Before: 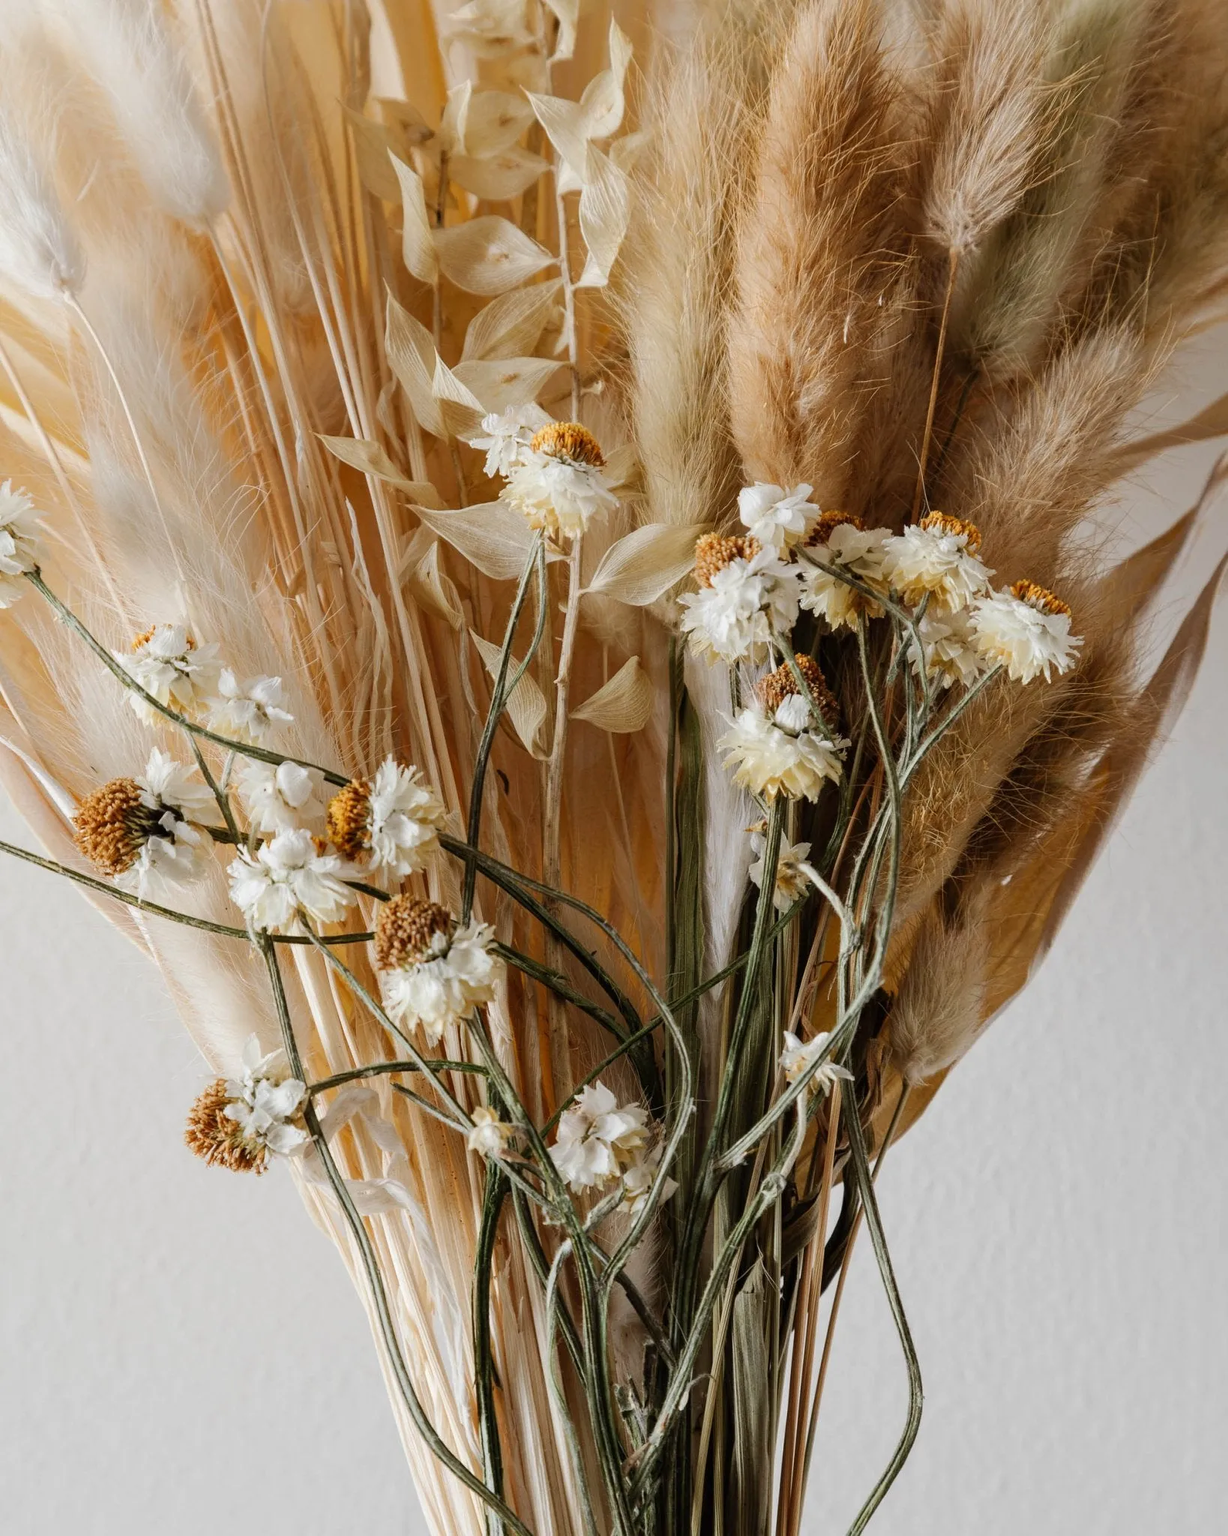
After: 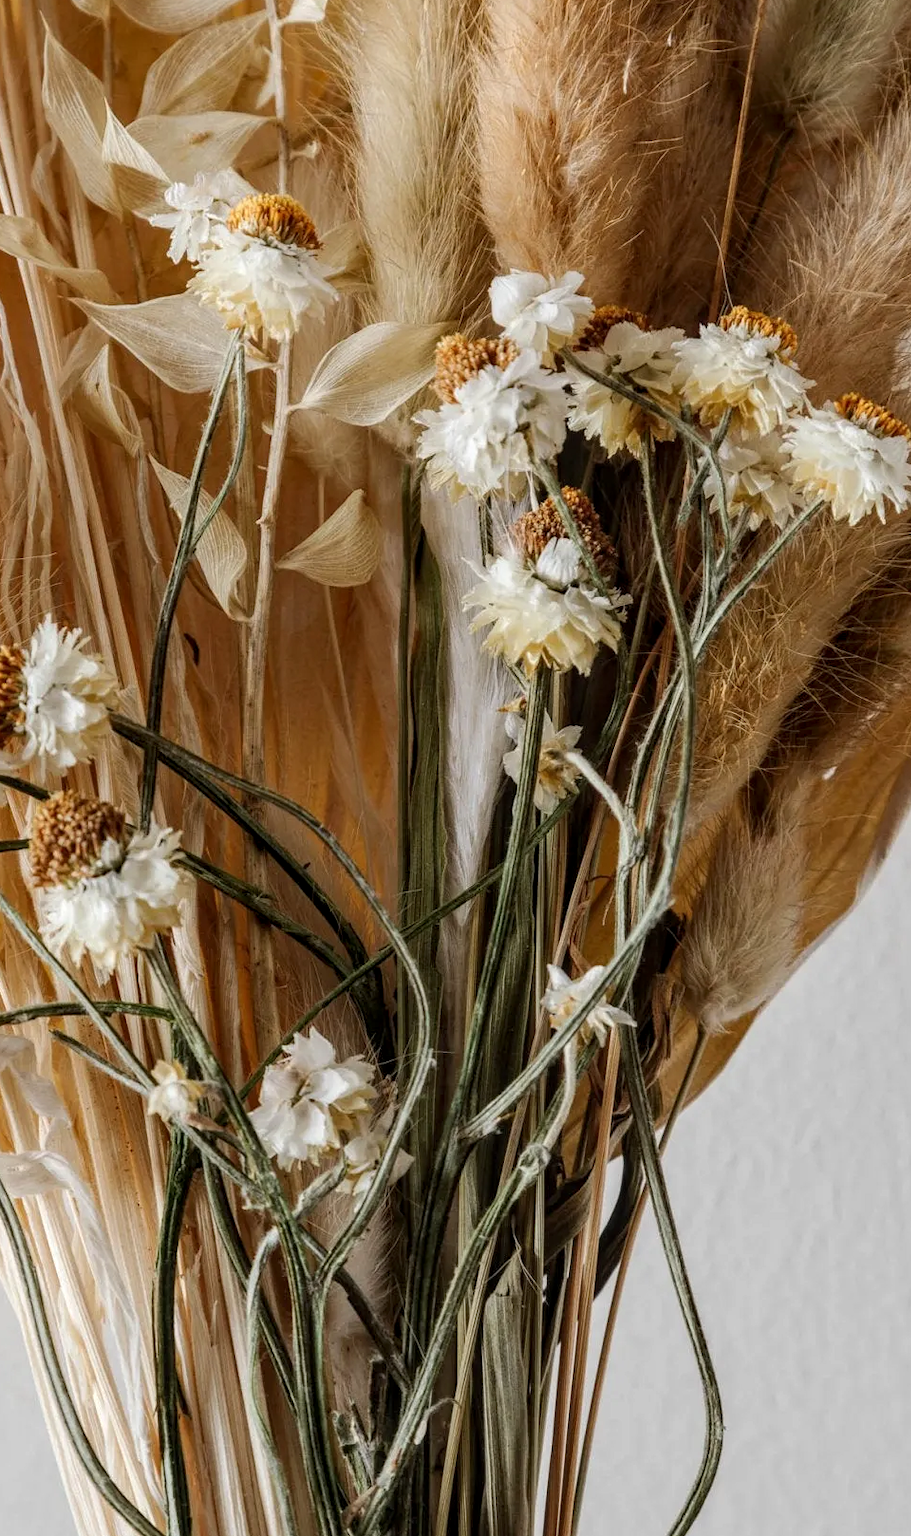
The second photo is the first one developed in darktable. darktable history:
local contrast: on, module defaults
crop and rotate: left 28.678%, top 17.533%, right 12.657%, bottom 3.418%
